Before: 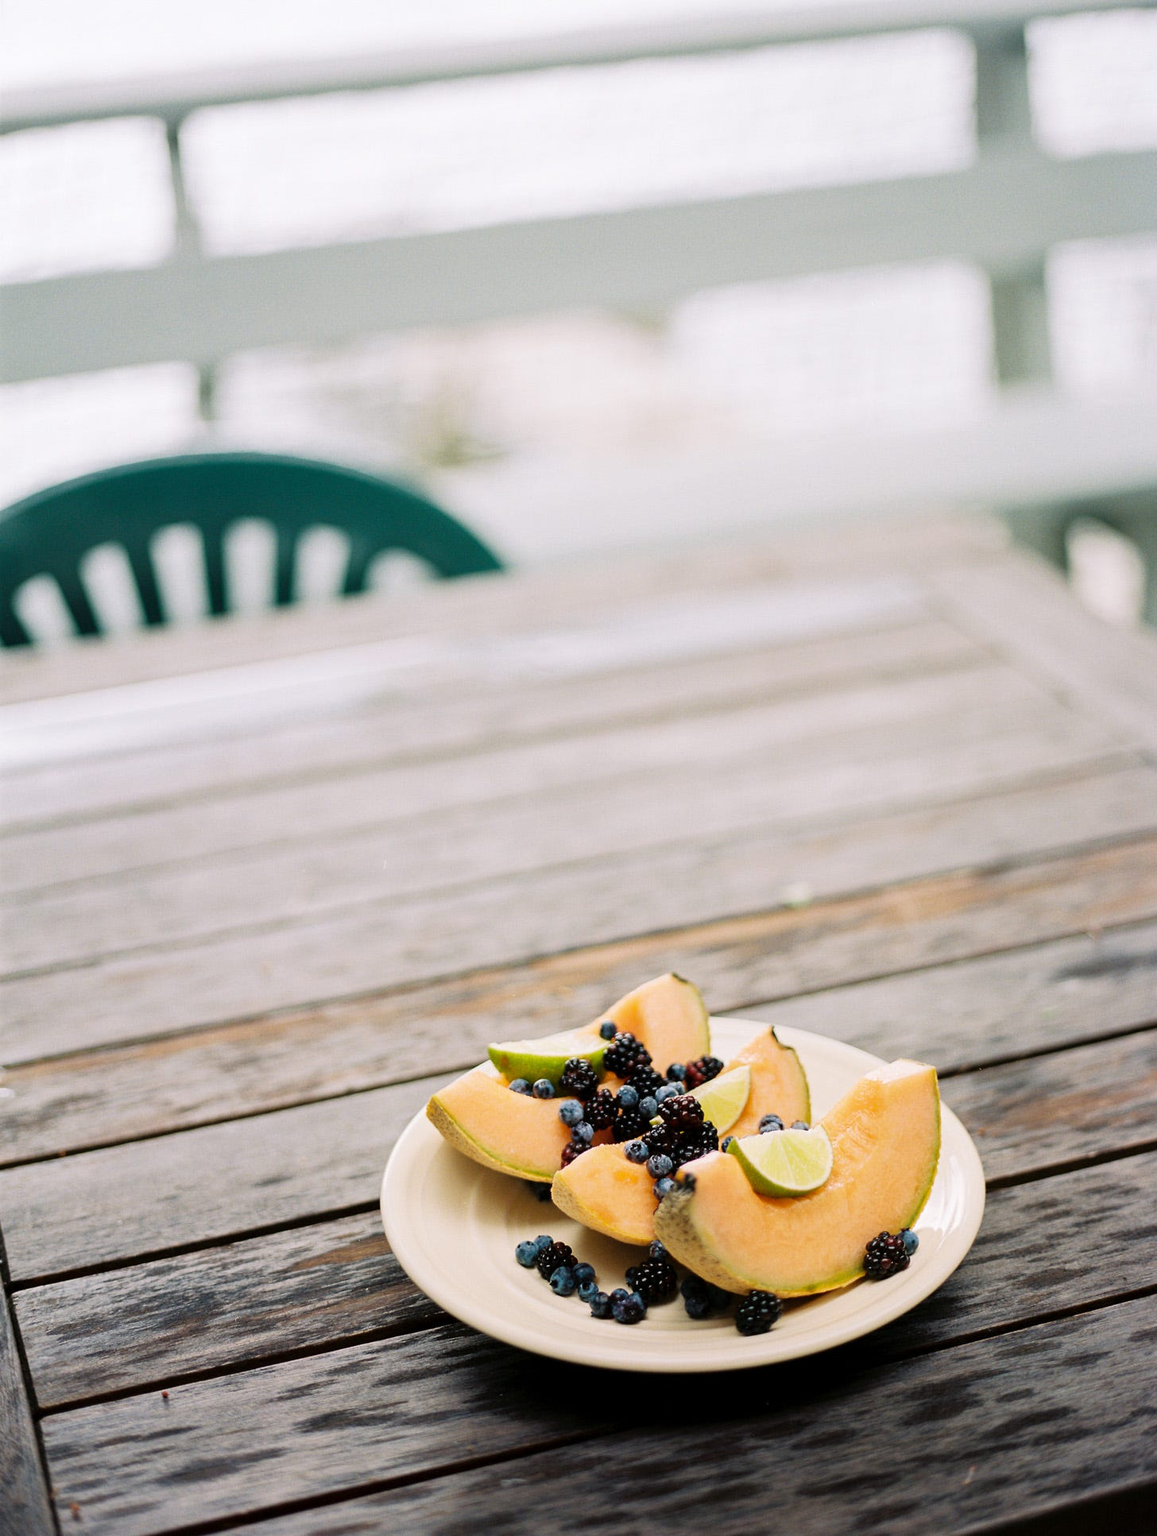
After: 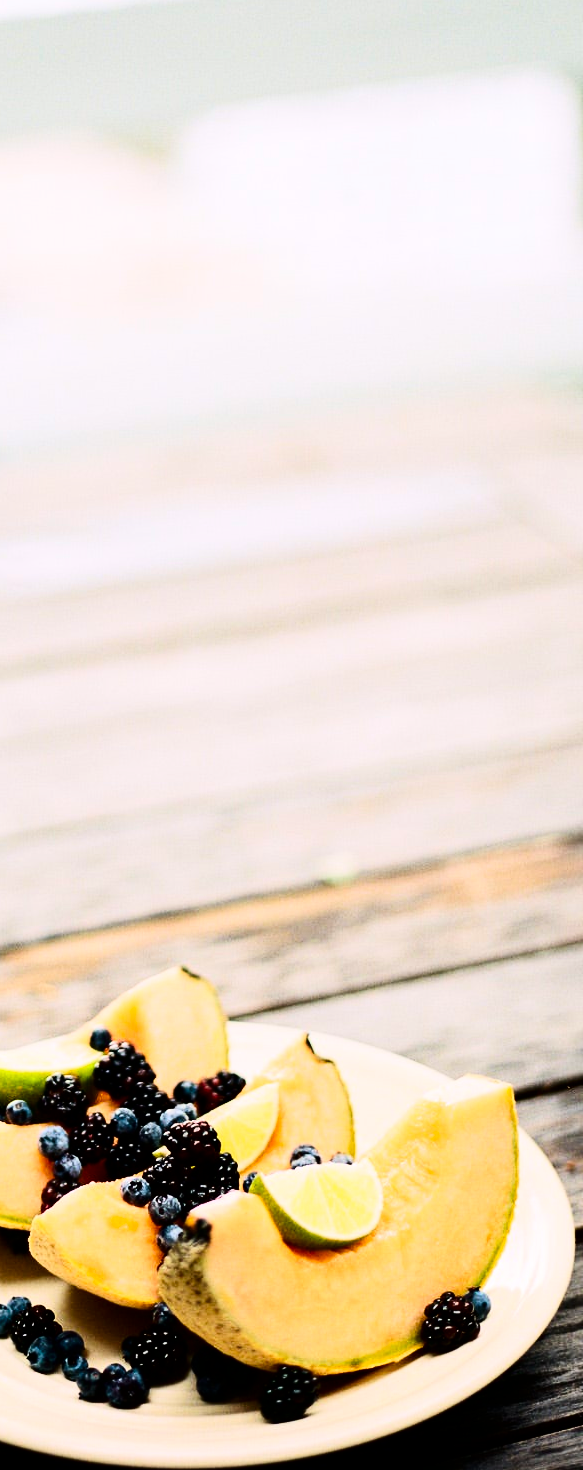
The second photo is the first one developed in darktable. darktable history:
contrast brightness saturation: contrast 0.32, brightness -0.08, saturation 0.17
tone curve: curves: ch0 [(0, 0) (0.004, 0.001) (0.133, 0.112) (0.325, 0.362) (0.832, 0.893) (1, 1)], color space Lab, linked channels, preserve colors none
crop: left 45.721%, top 13.393%, right 14.118%, bottom 10.01%
